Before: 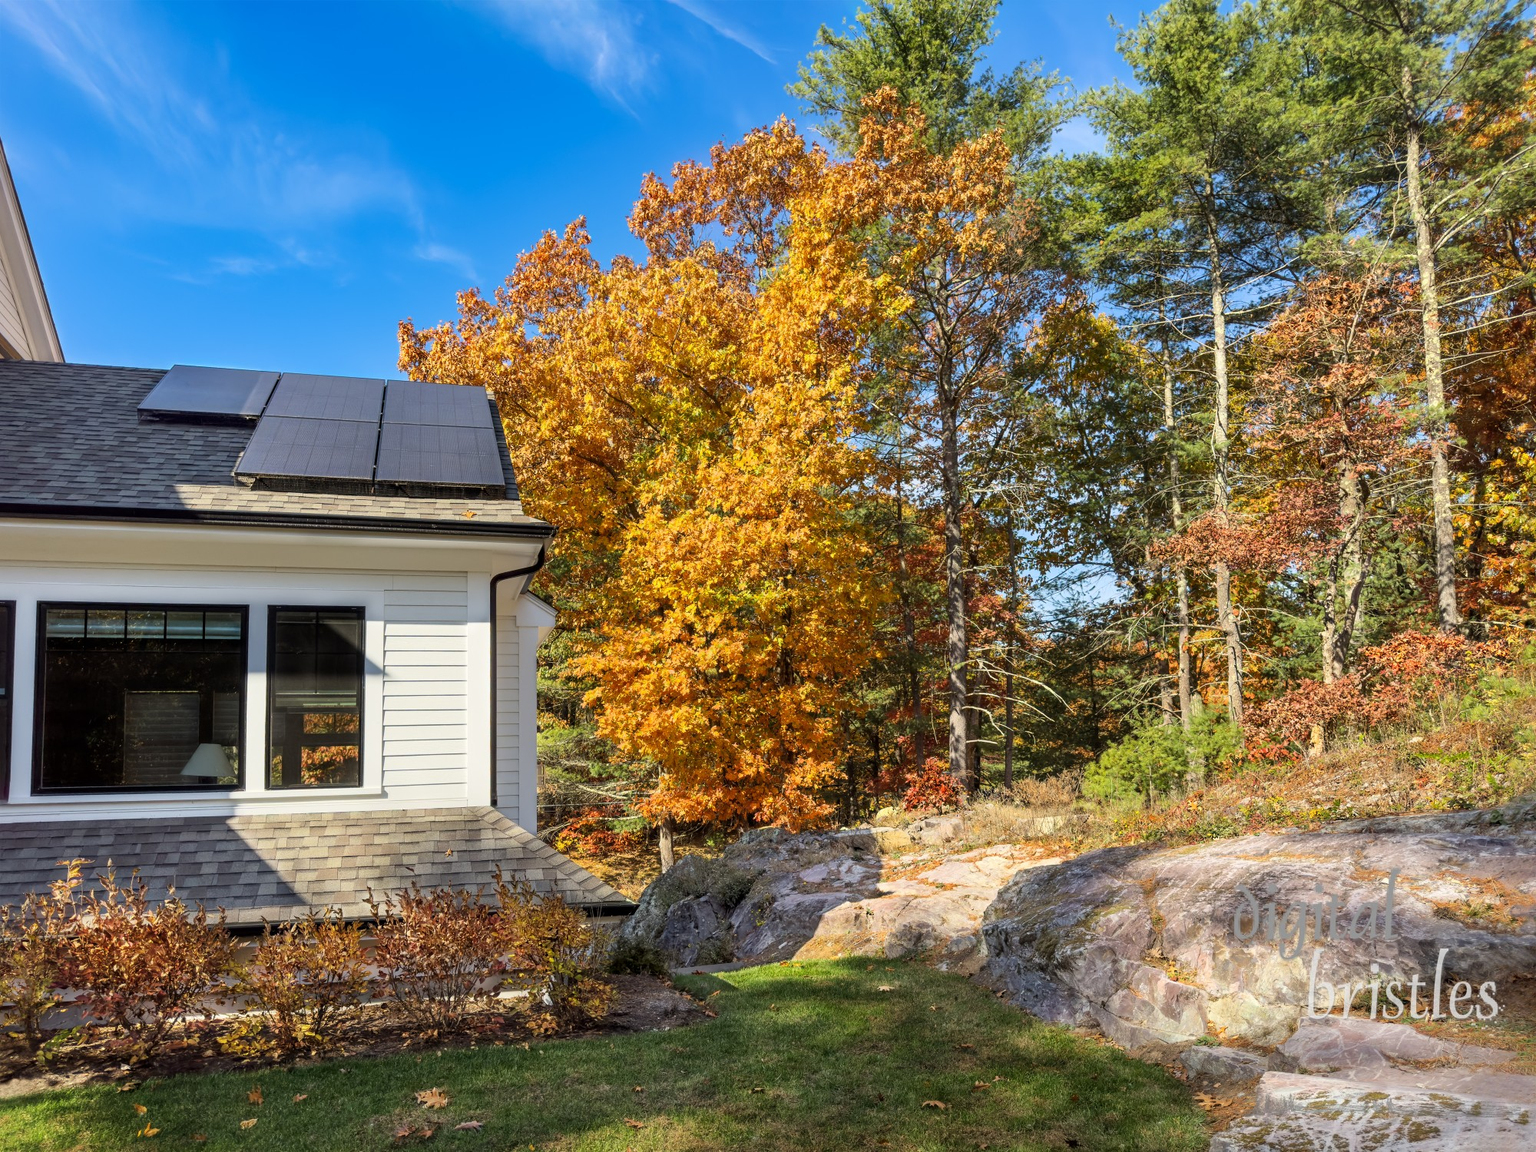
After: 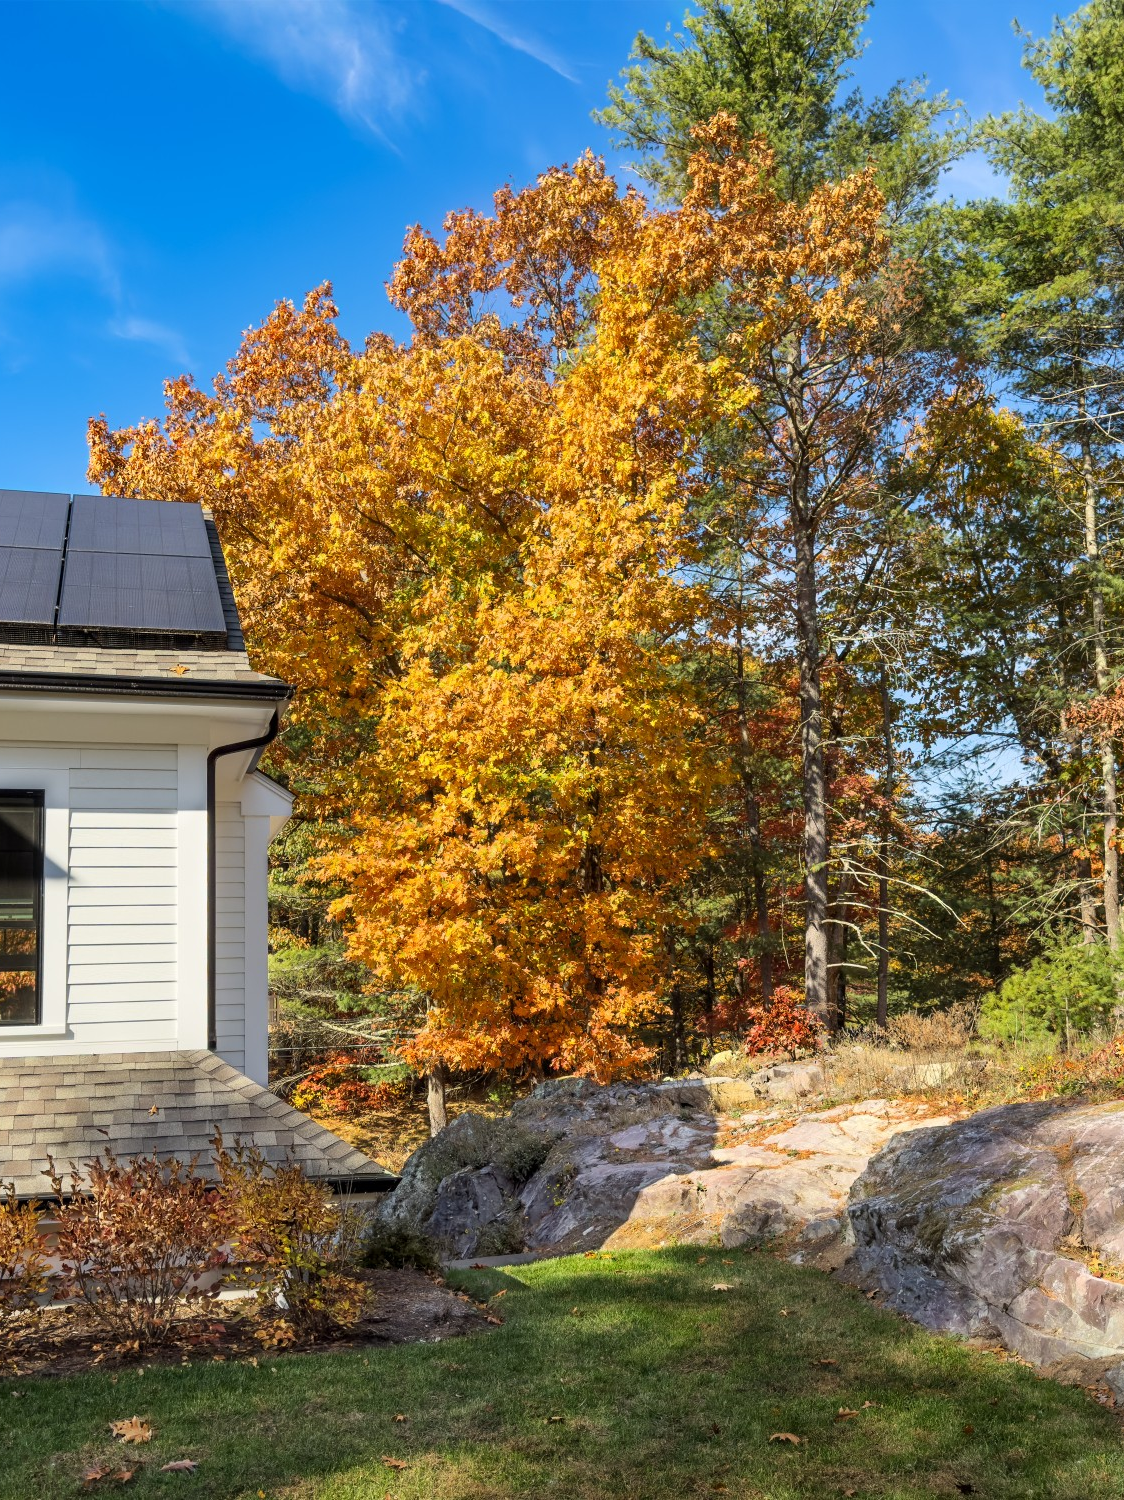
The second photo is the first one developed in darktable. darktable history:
crop: left 21.578%, right 22.191%
